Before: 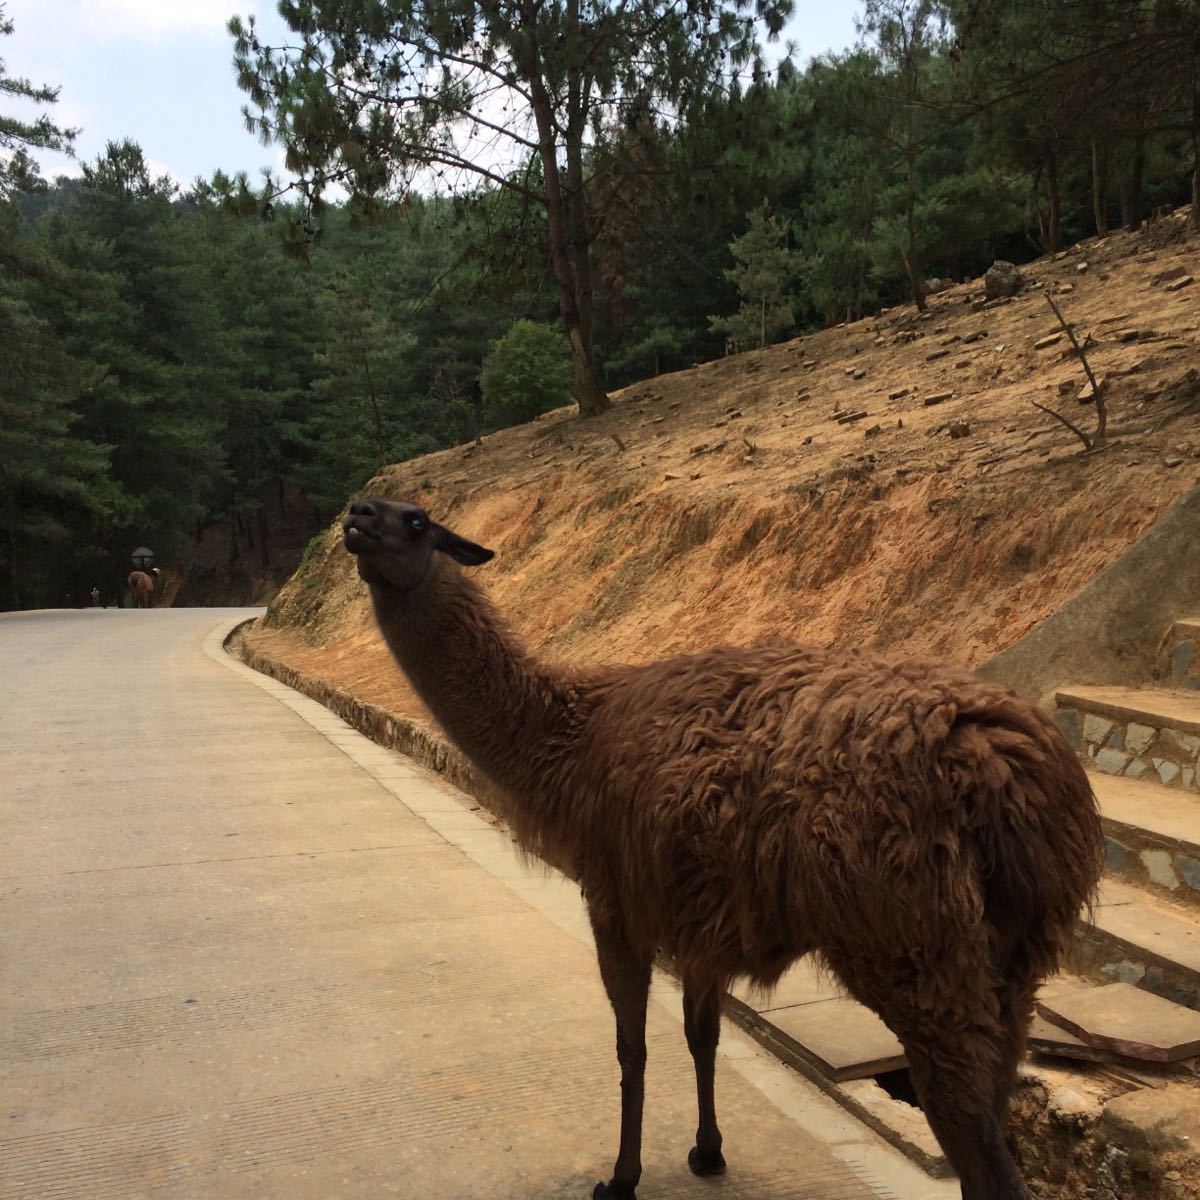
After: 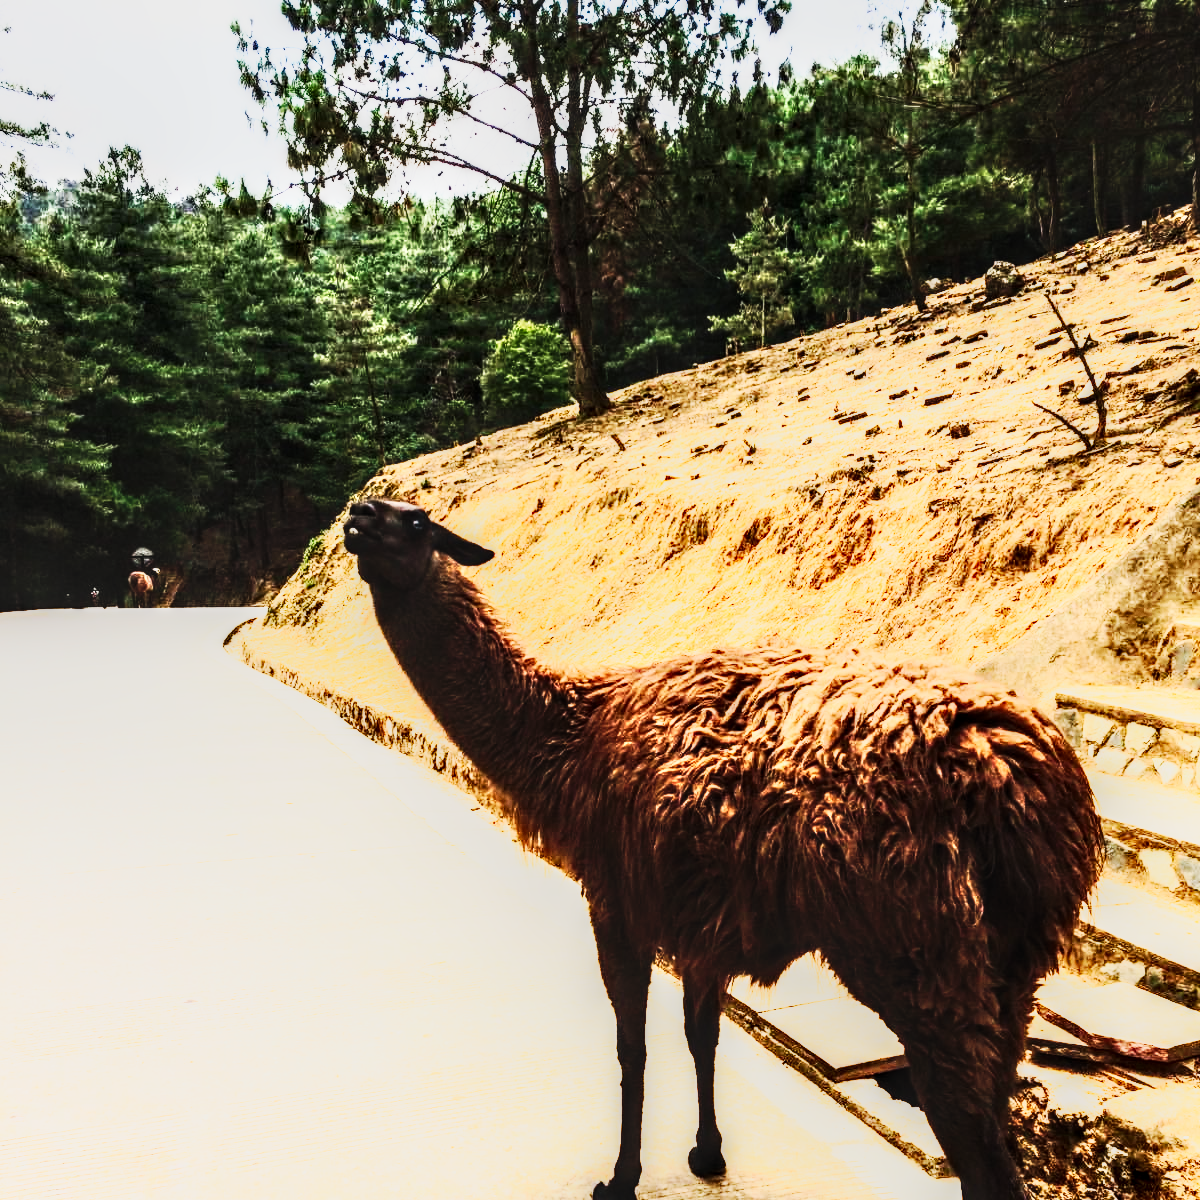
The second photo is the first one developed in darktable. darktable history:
exposure: black level correction 0, exposure 0.889 EV, compensate highlight preservation false
contrast brightness saturation: contrast 0.628, brightness 0.32, saturation 0.149
levels: levels [0.016, 0.5, 0.996]
tone curve: curves: ch0 [(0, 0.023) (0.132, 0.075) (0.251, 0.186) (0.463, 0.461) (0.662, 0.757) (0.854, 0.909) (1, 0.973)]; ch1 [(0, 0) (0.447, 0.411) (0.483, 0.469) (0.498, 0.496) (0.518, 0.514) (0.561, 0.579) (0.604, 0.645) (0.669, 0.73) (0.819, 0.93) (1, 1)]; ch2 [(0, 0) (0.307, 0.315) (0.425, 0.438) (0.483, 0.477) (0.503, 0.503) (0.526, 0.534) (0.567, 0.569) (0.617, 0.674) (0.703, 0.797) (0.985, 0.966)], preserve colors none
local contrast: highlights 22%, detail 150%
base curve: curves: ch0 [(0, 0) (0.005, 0.002) (0.193, 0.295) (0.399, 0.664) (0.75, 0.928) (1, 1)], preserve colors none
